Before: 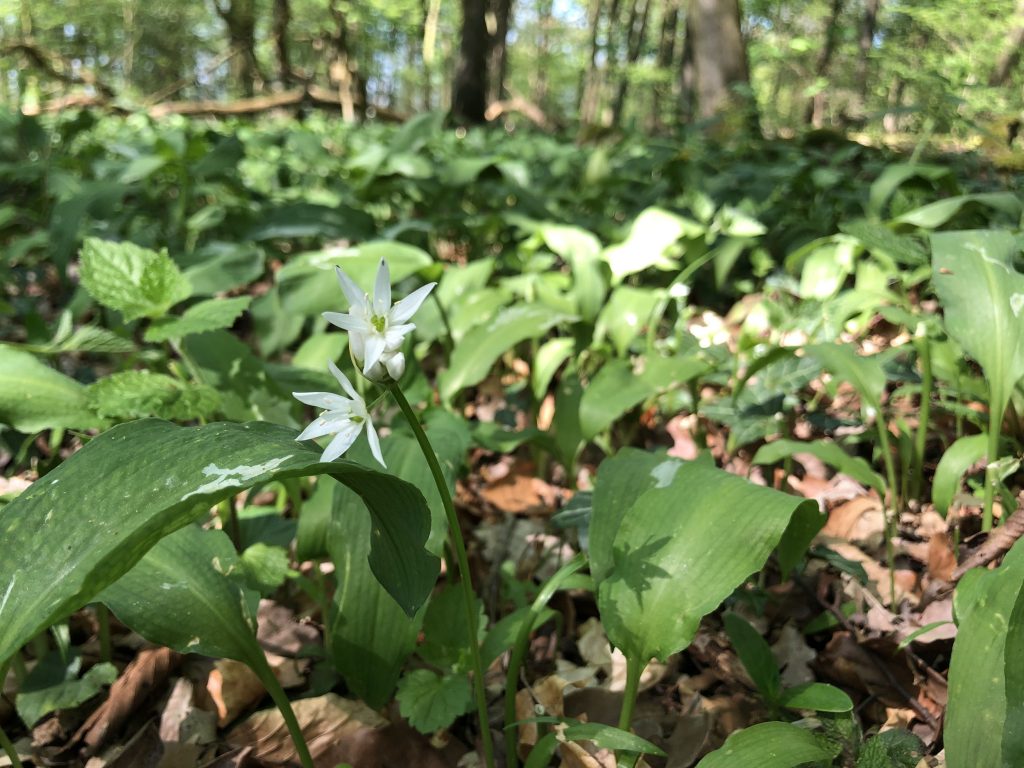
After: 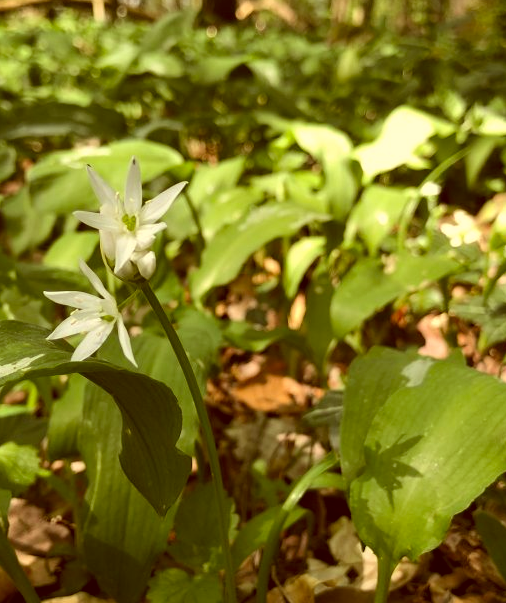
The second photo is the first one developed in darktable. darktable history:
crop and rotate: angle 0.02°, left 24.353%, top 13.219%, right 26.156%, bottom 8.224%
color correction: highlights a* 1.12, highlights b* 24.26, shadows a* 15.58, shadows b* 24.26
